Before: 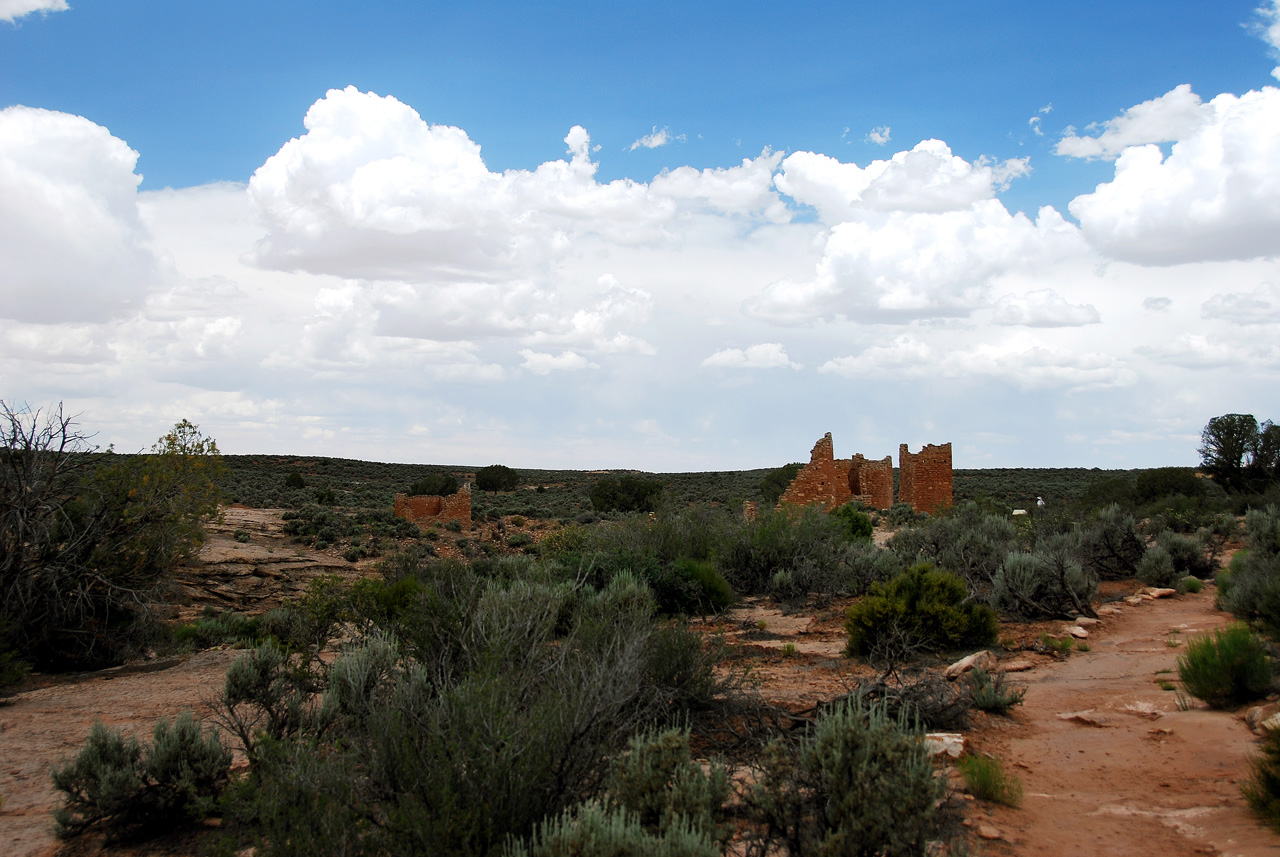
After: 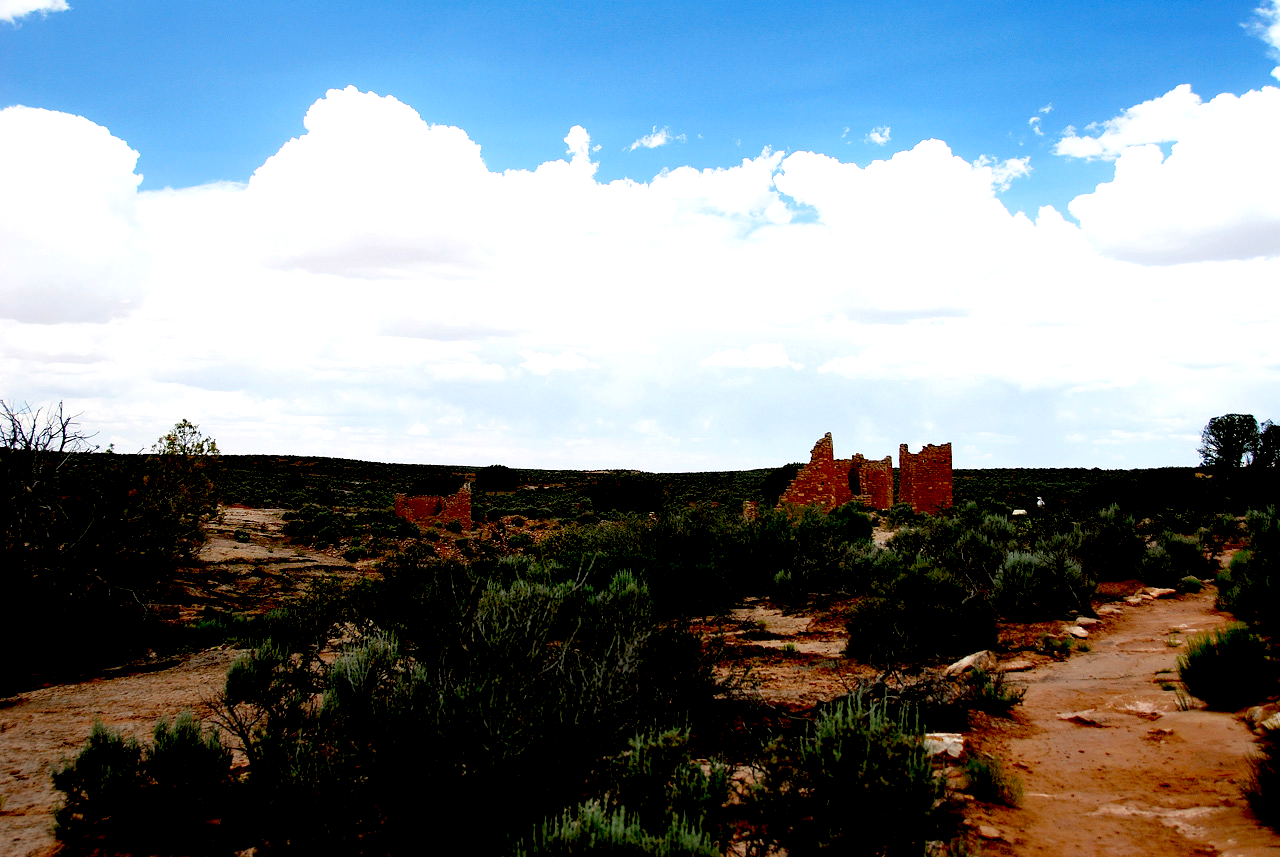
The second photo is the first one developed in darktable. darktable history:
exposure: black level correction 0.04, exposure 0.499 EV, compensate highlight preservation false
